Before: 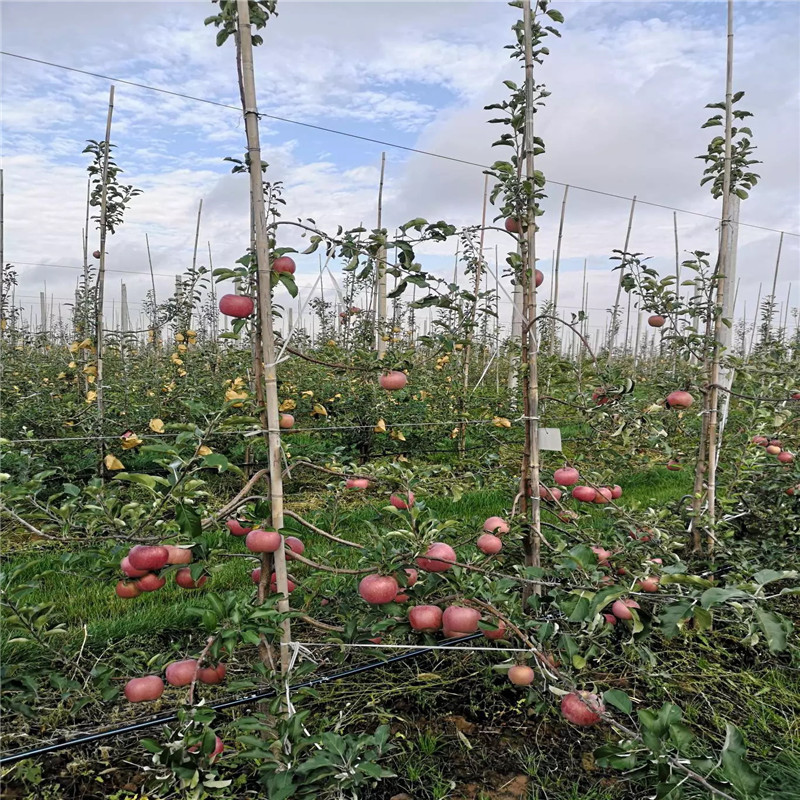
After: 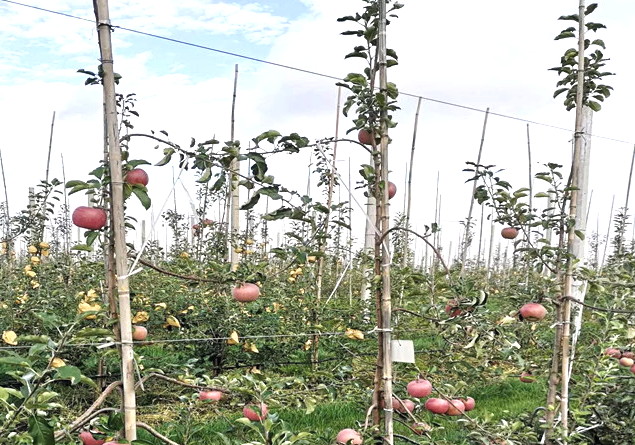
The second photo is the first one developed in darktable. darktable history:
color contrast: green-magenta contrast 0.84, blue-yellow contrast 0.86
shadows and highlights: shadows 52.34, highlights -28.23, soften with gaussian
crop: left 18.38%, top 11.092%, right 2.134%, bottom 33.217%
exposure: exposure 0.785 EV, compensate highlight preservation false
